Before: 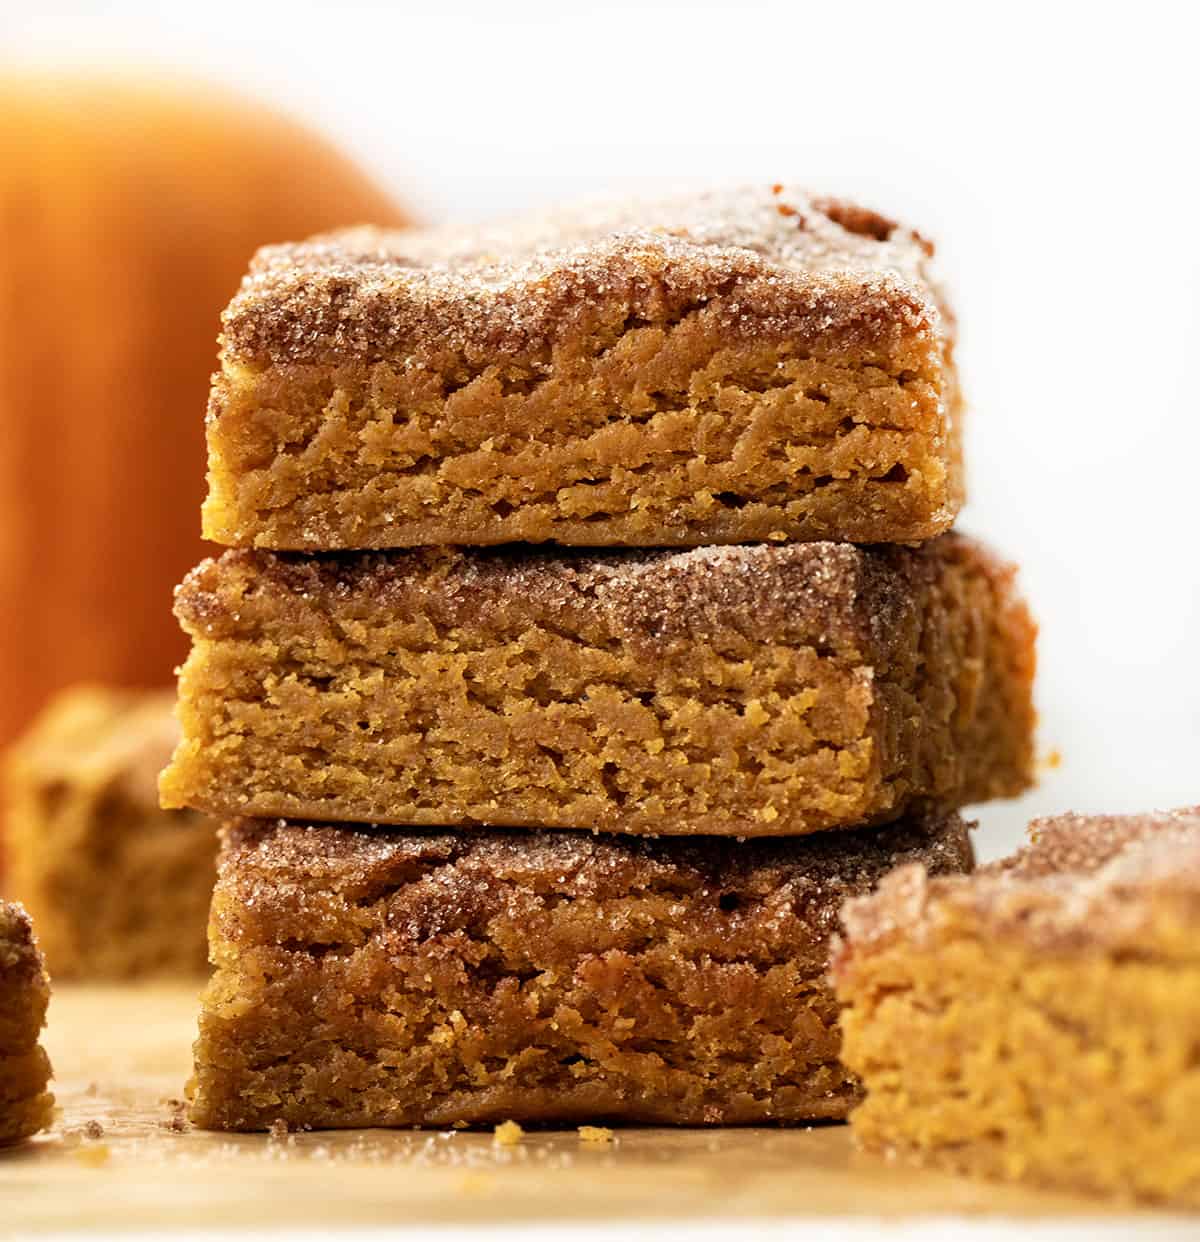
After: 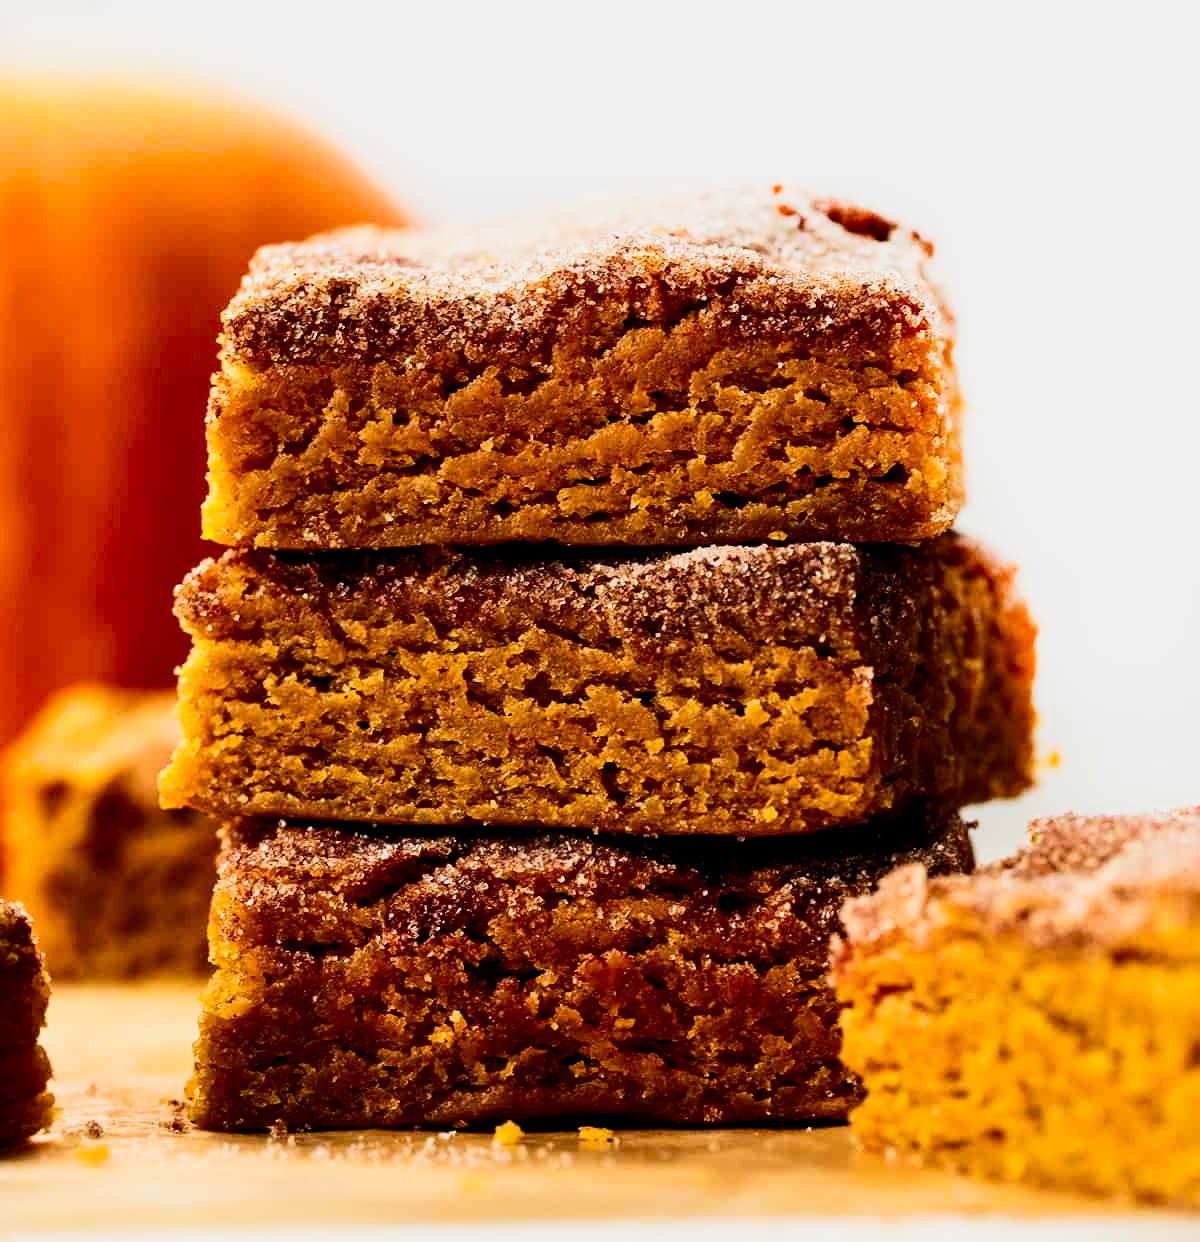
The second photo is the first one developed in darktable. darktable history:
contrast brightness saturation: contrast 0.213, brightness -0.106, saturation 0.206
filmic rgb: black relative exposure -5.13 EV, white relative exposure 3.52 EV, hardness 3.18, contrast 1.301, highlights saturation mix -48.85%
